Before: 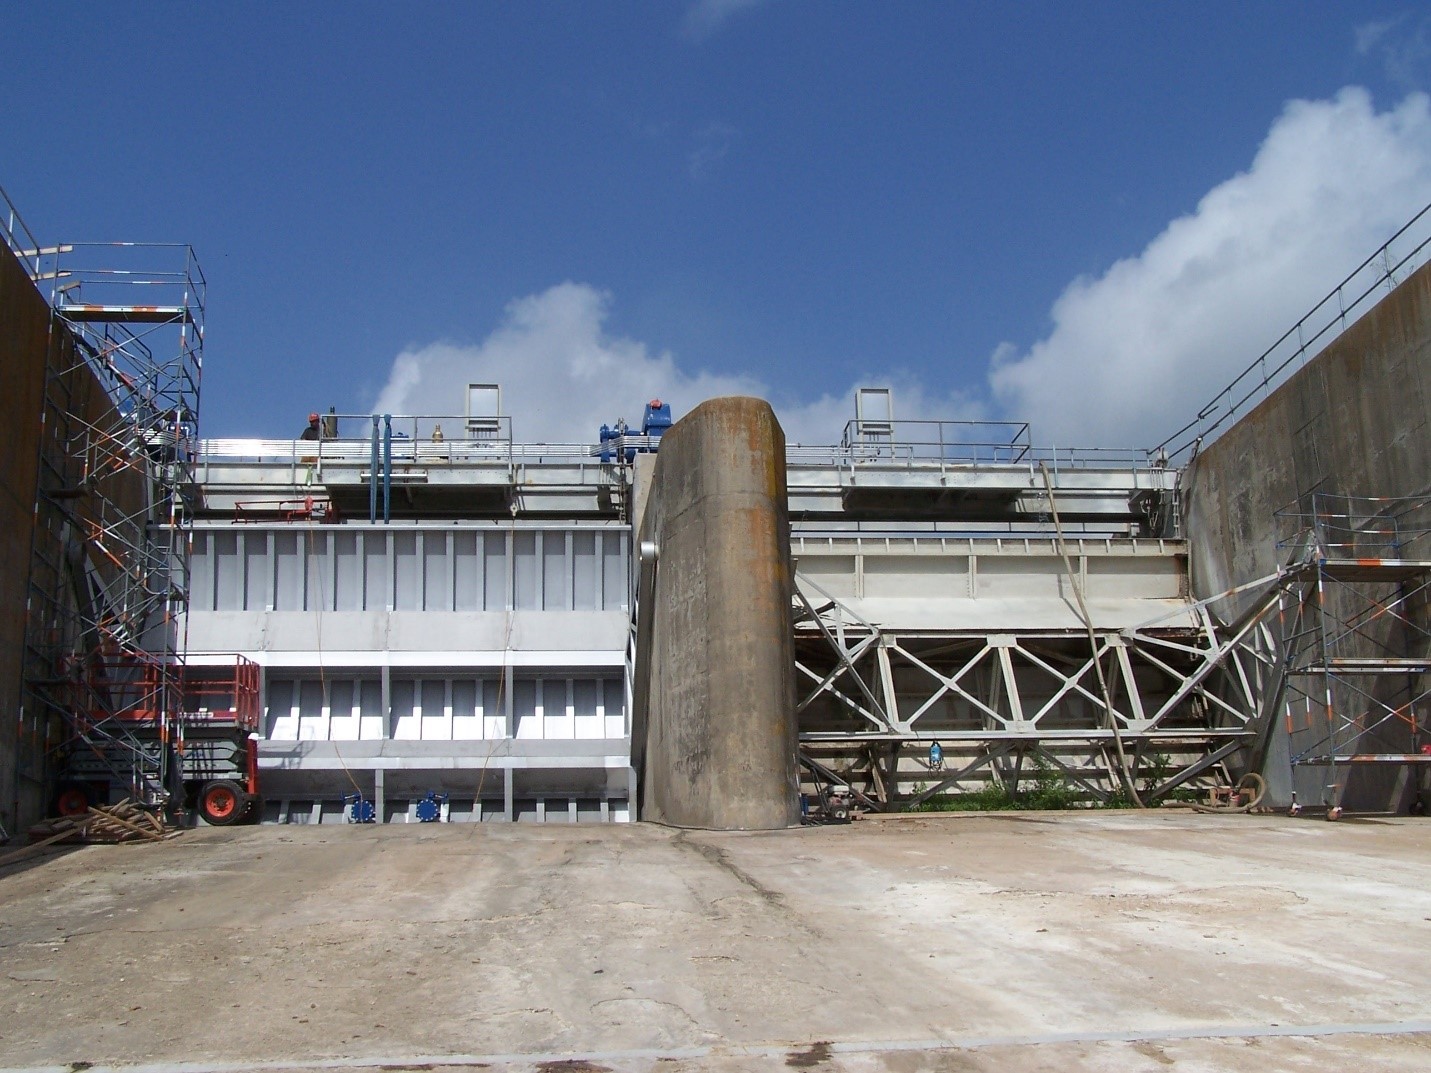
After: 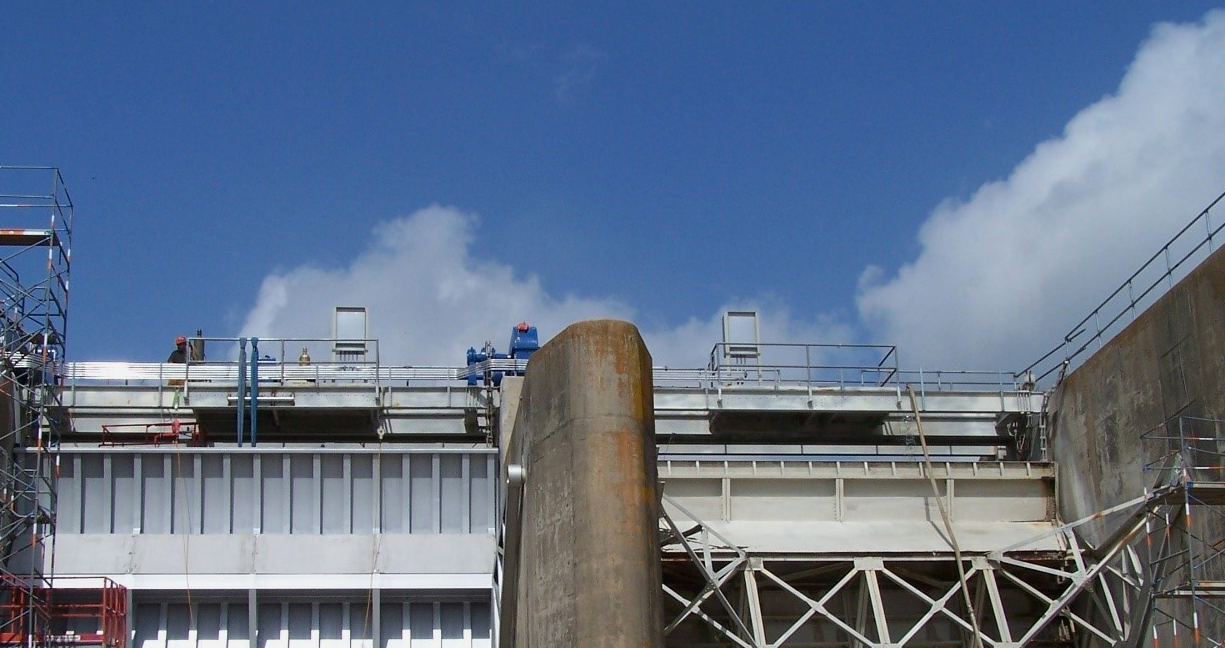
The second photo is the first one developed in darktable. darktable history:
crop and rotate: left 9.345%, top 7.22%, right 4.982%, bottom 32.331%
exposure: exposure -0.153 EV, compensate highlight preservation false
color correction: saturation 1.11
